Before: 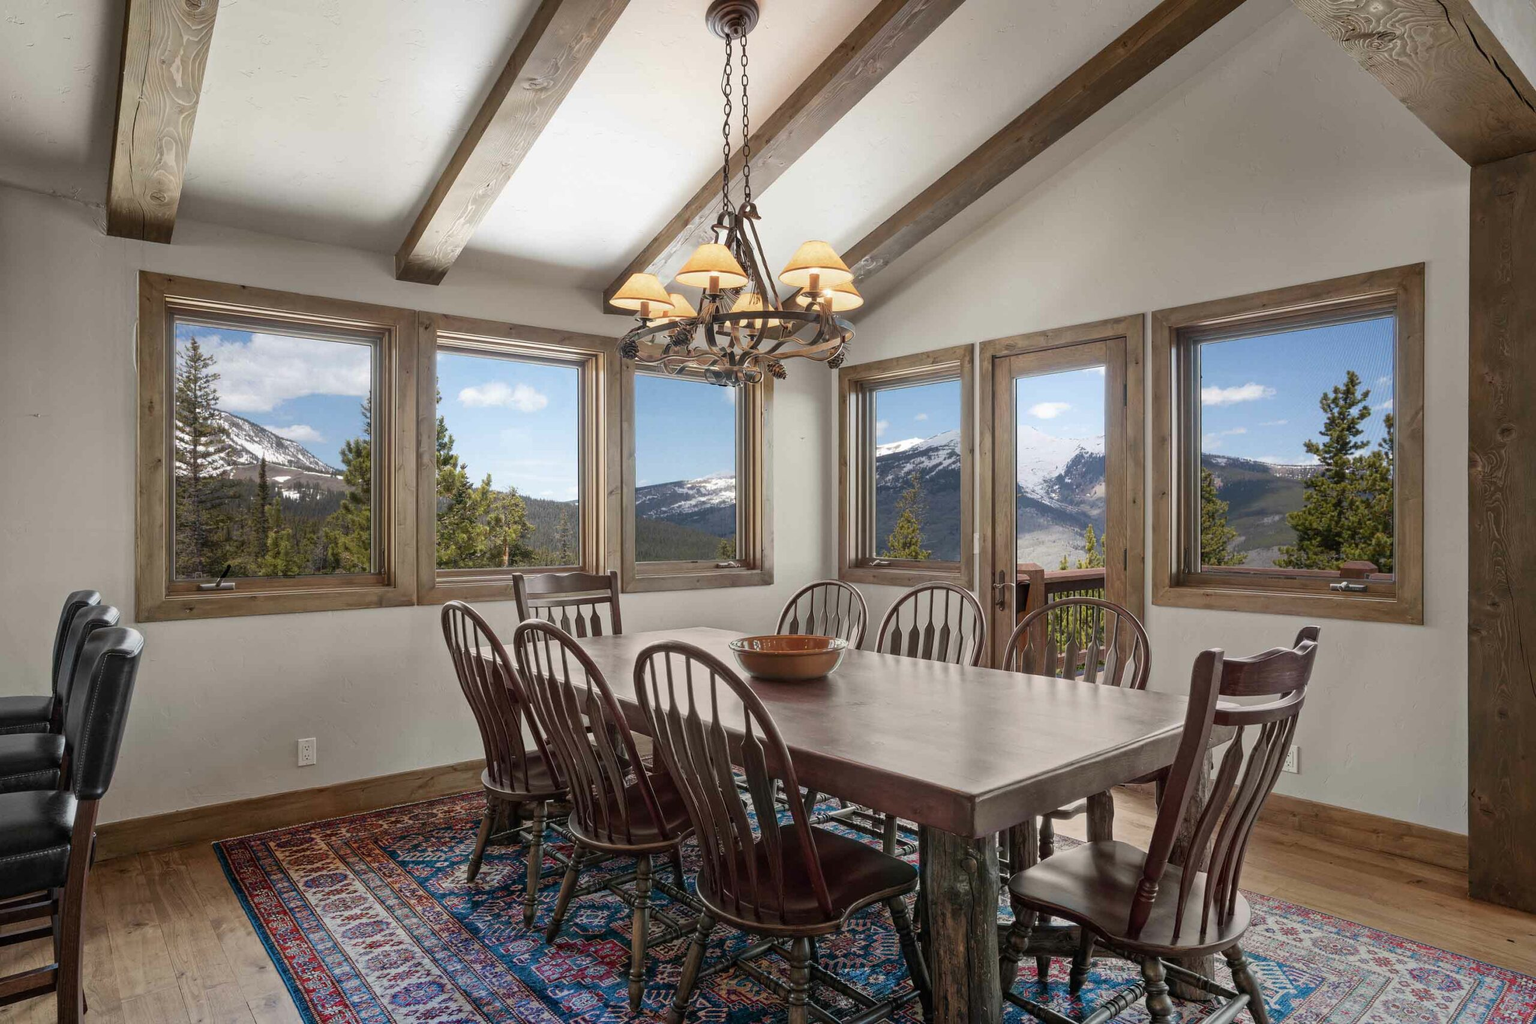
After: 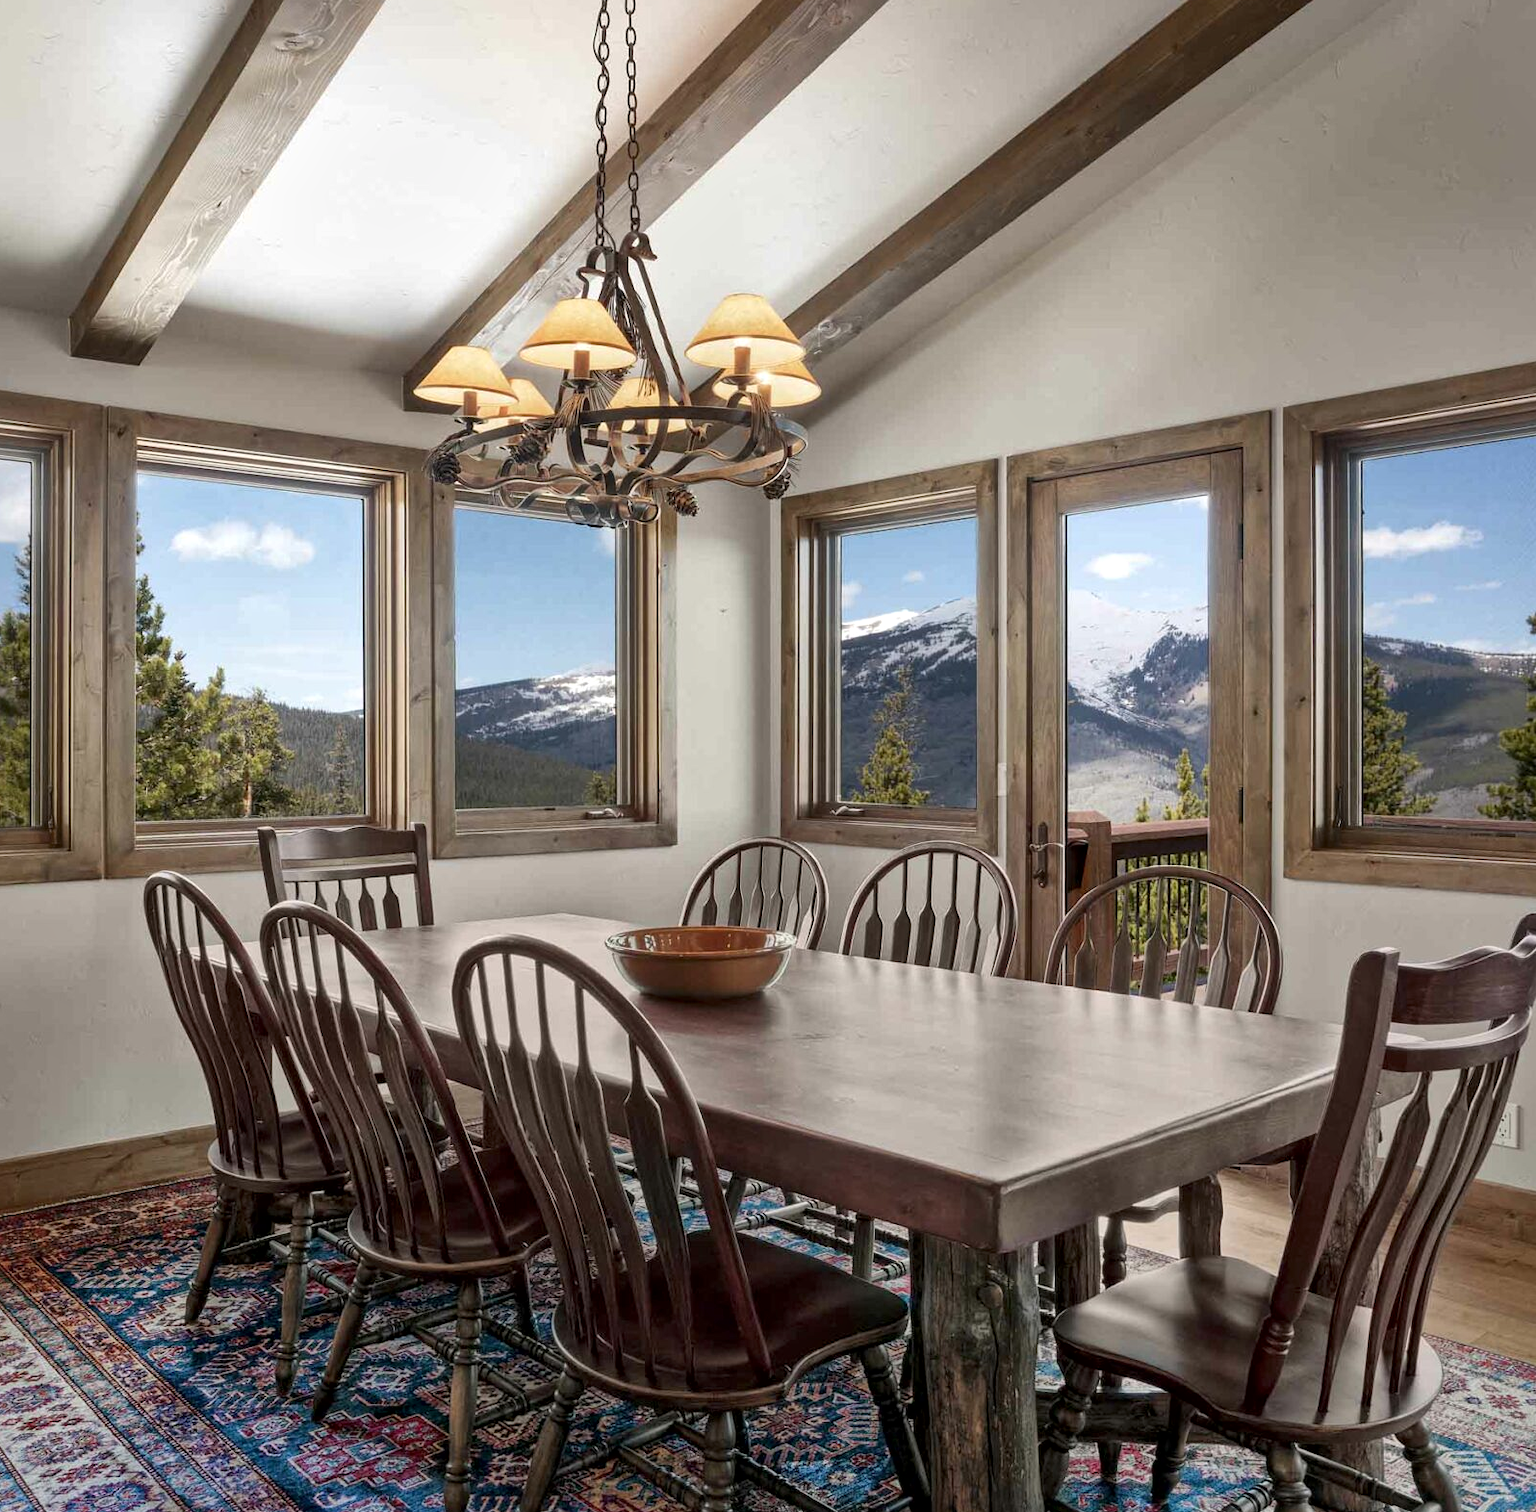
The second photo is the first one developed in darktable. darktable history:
crop and rotate: left 22.918%, top 5.629%, right 14.711%, bottom 2.247%
local contrast: mode bilateral grid, contrast 20, coarseness 50, detail 148%, midtone range 0.2
